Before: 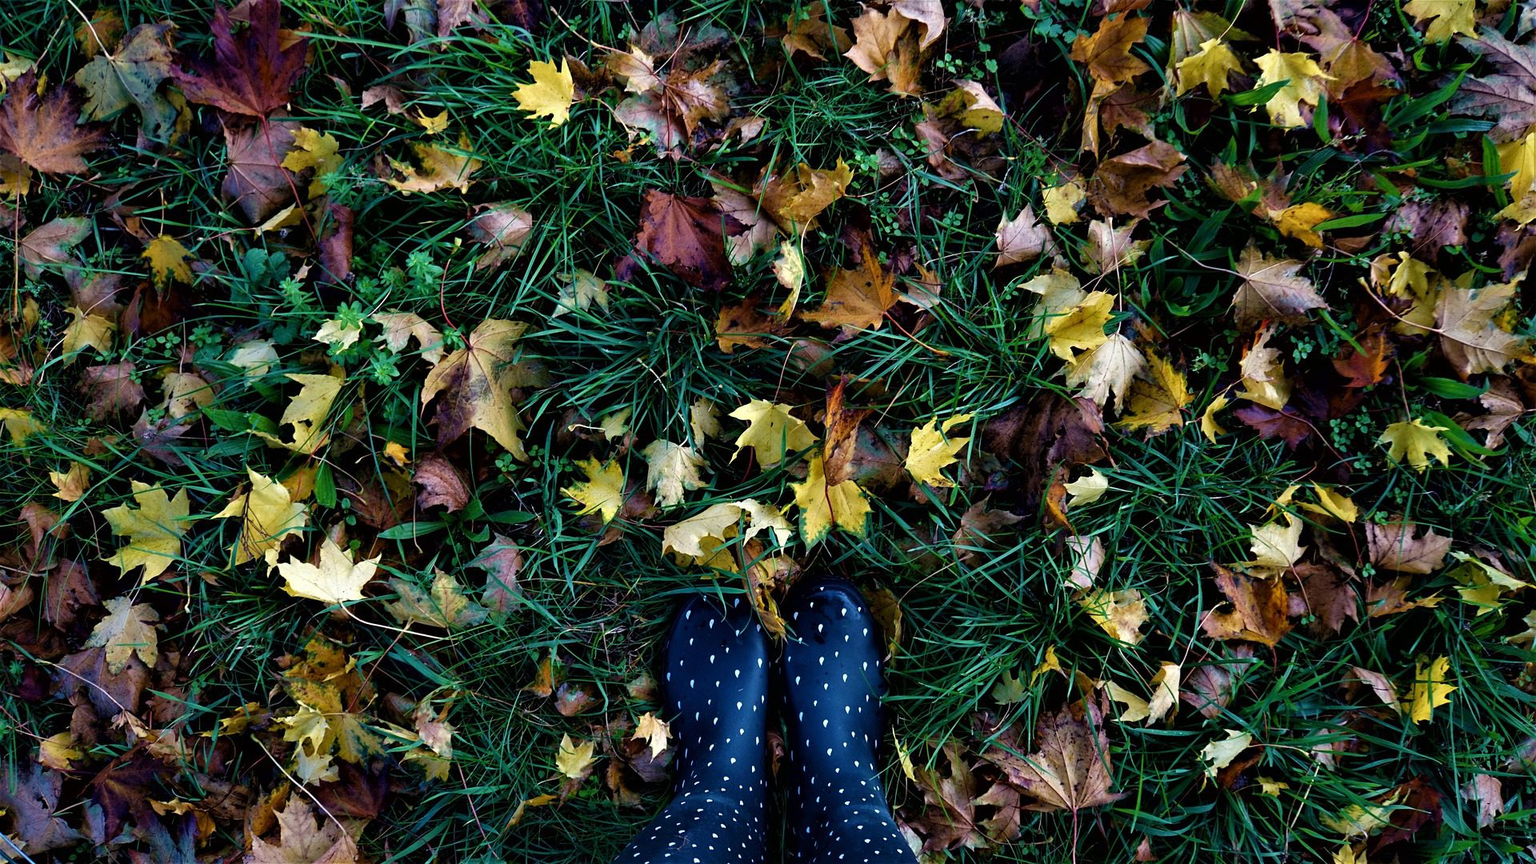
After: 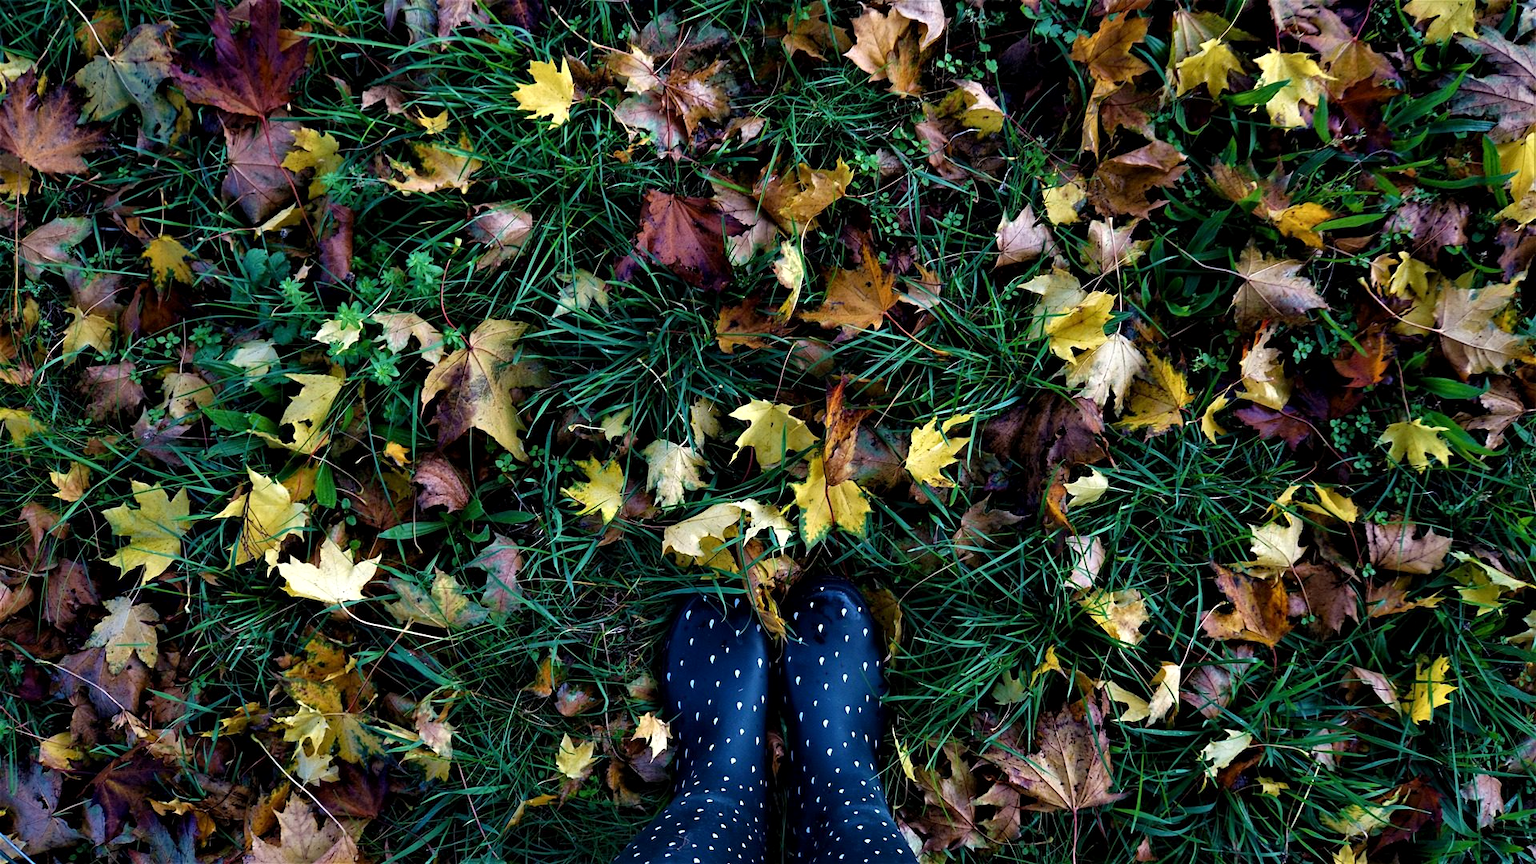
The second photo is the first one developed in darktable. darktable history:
exposure: black level correction 0.001, exposure 0.144 EV, compensate highlight preservation false
tone equalizer: on, module defaults
